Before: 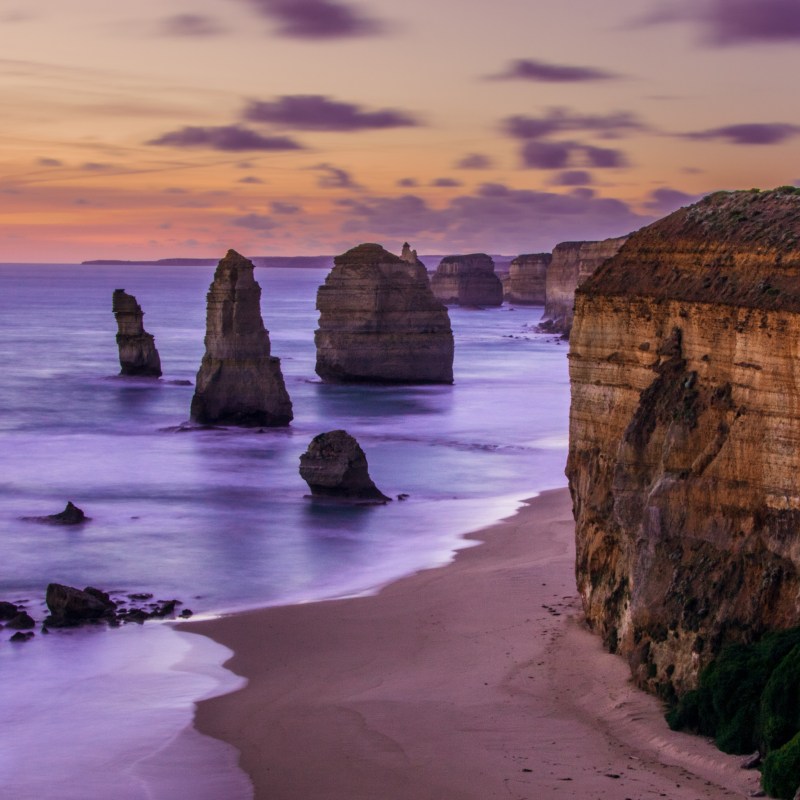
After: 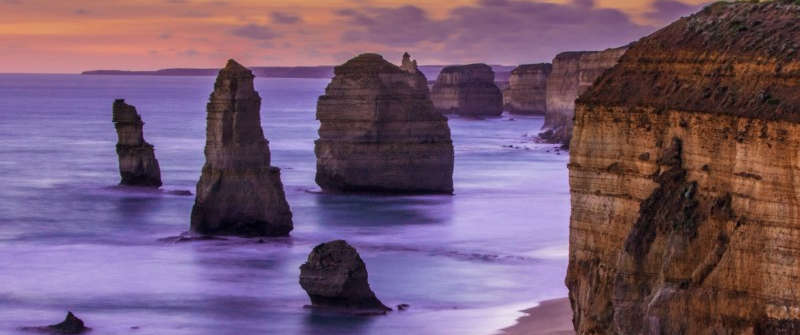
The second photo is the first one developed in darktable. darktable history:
crop and rotate: top 23.861%, bottom 34.214%
